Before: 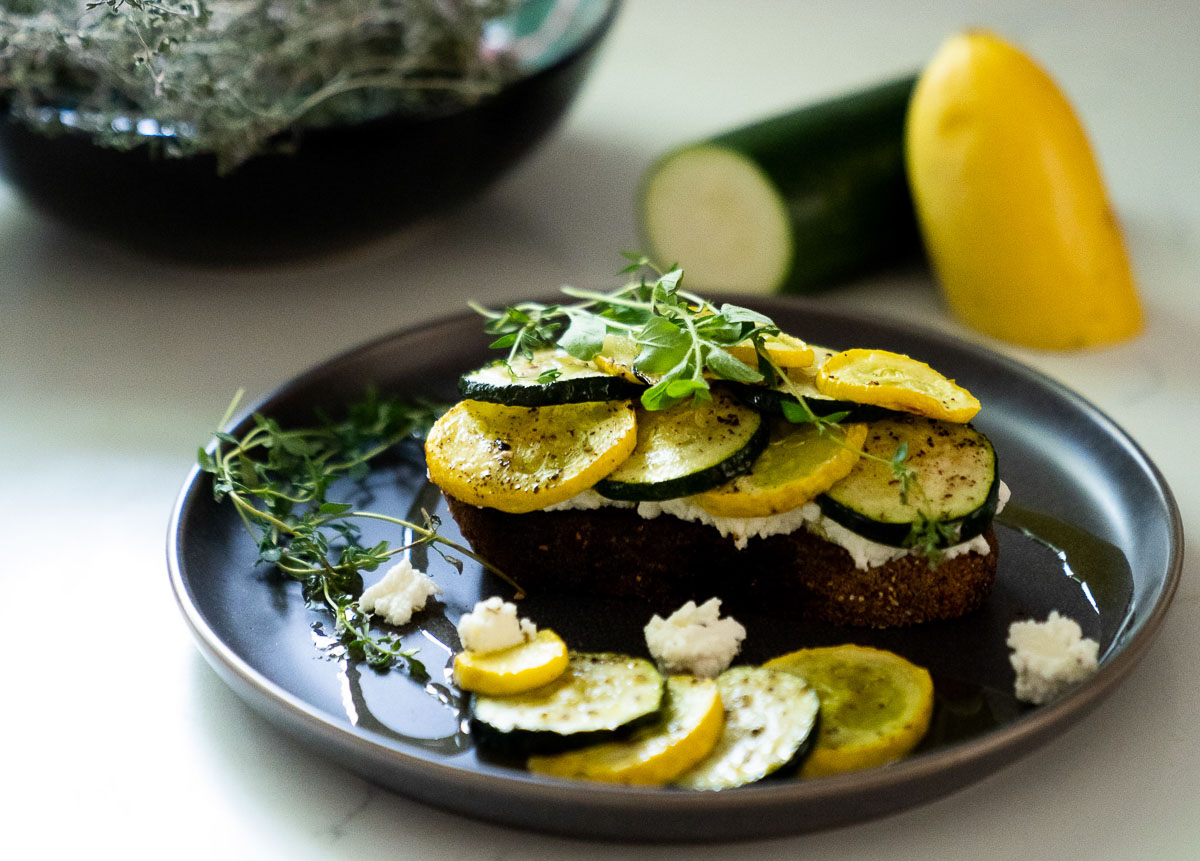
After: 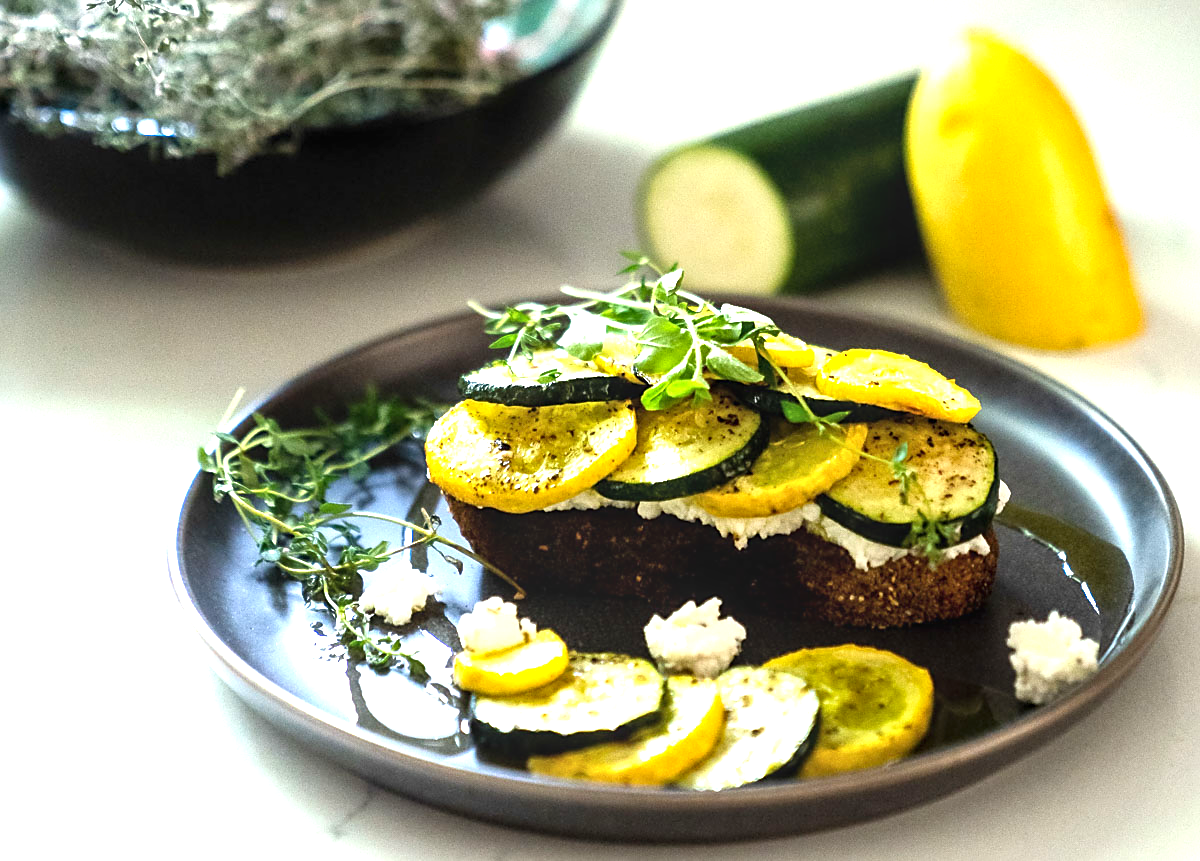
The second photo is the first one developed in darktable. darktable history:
sharpen: on, module defaults
exposure: black level correction 0, exposure 1.2 EV, compensate highlight preservation false
contrast equalizer: y [[0.5 ×4, 0.525, 0.667], [0.5 ×6], [0.5 ×6], [0 ×4, 0.042, 0], [0, 0, 0.004, 0.1, 0.191, 0.131]], mix -0.991
local contrast: on, module defaults
